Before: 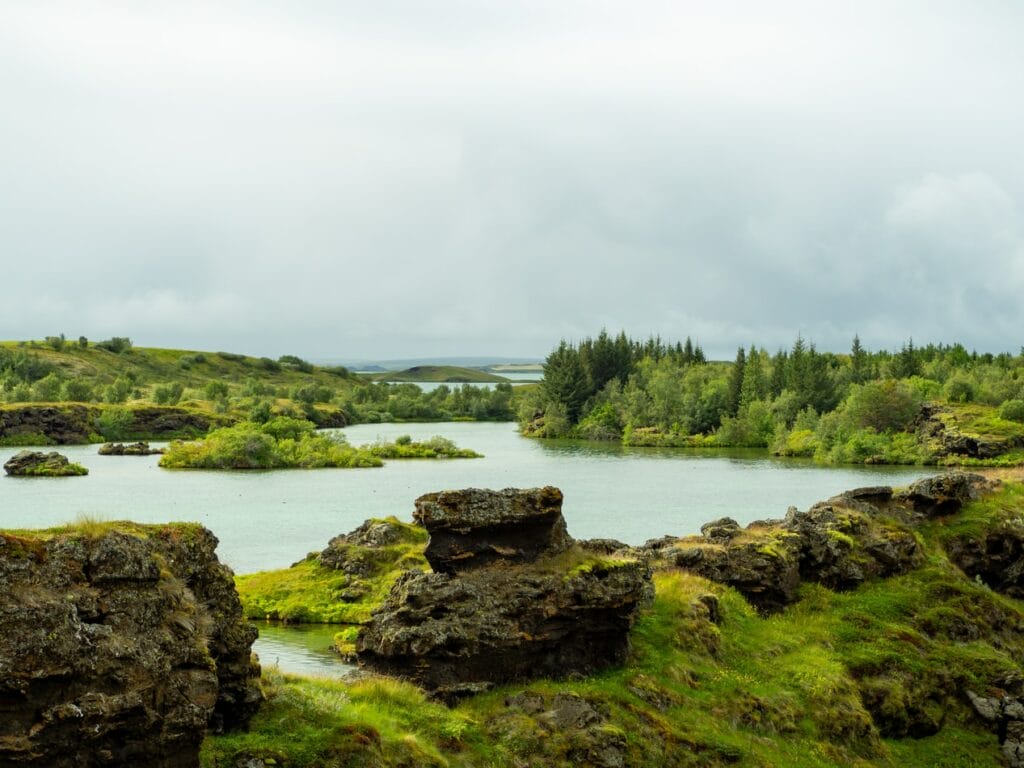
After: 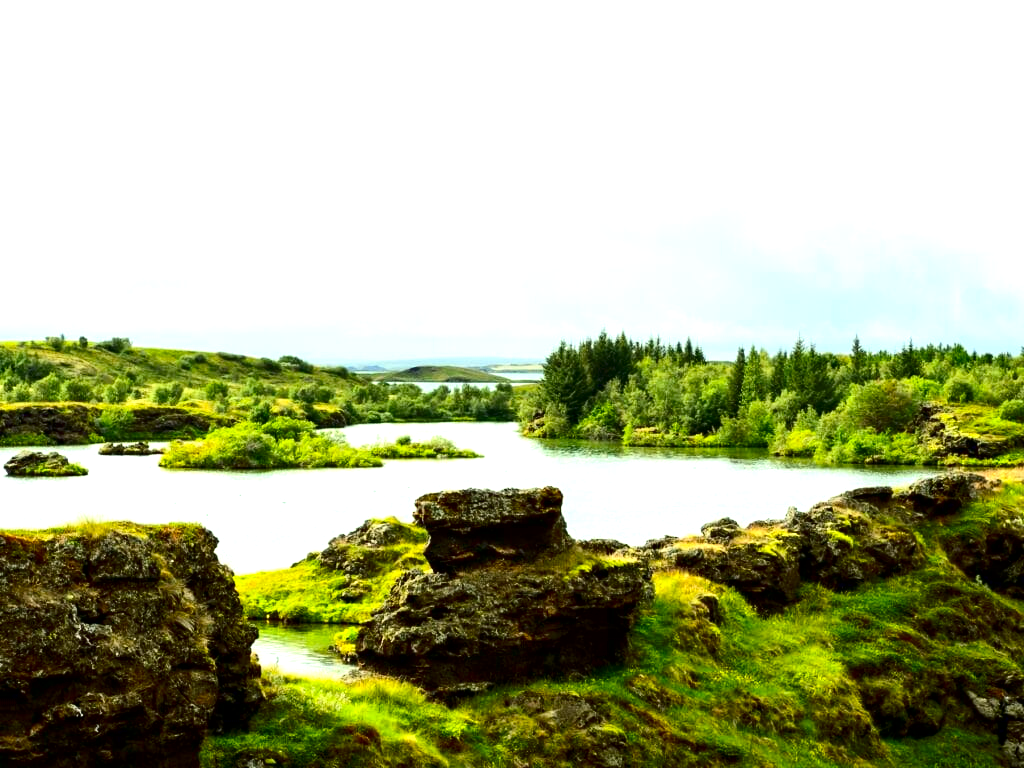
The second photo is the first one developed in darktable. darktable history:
contrast brightness saturation: contrast 0.22, brightness -0.19, saturation 0.24
exposure: black level correction 0.001, exposure 1 EV, compensate highlight preservation false
